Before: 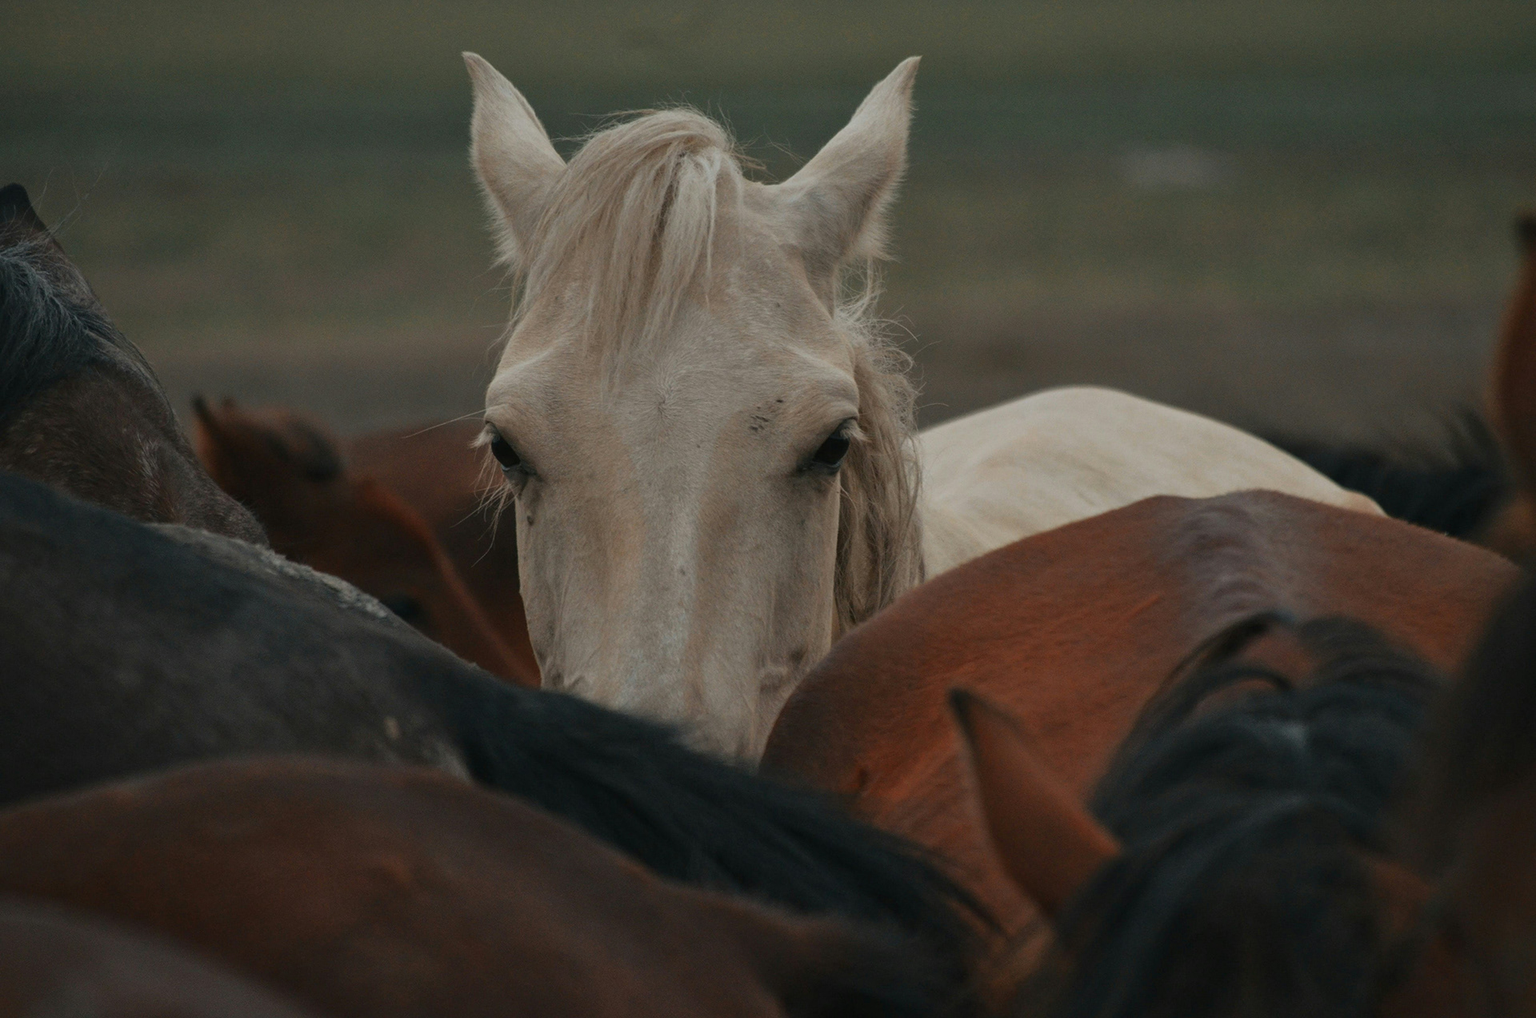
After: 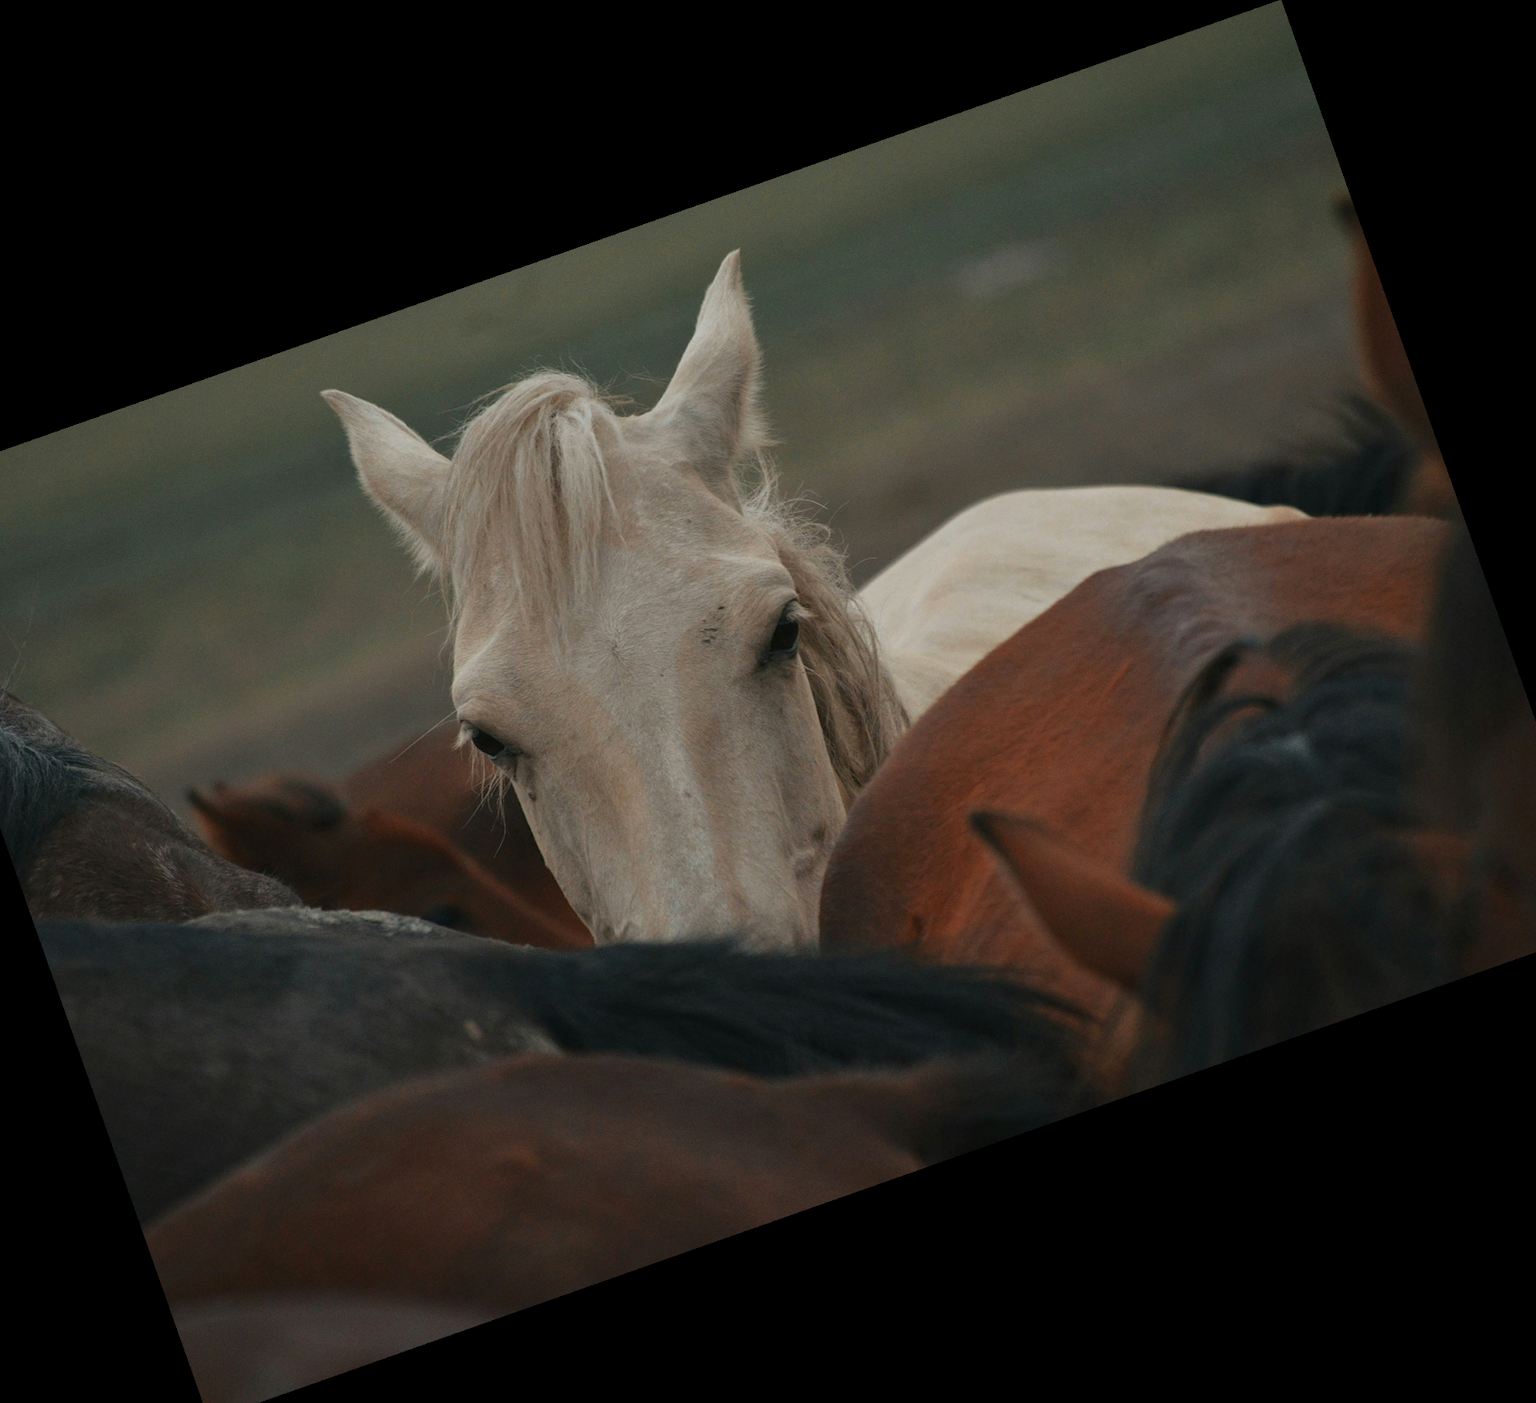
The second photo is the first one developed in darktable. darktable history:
crop and rotate: angle 19.43°, left 6.812%, right 4.125%, bottom 1.087%
exposure: exposure 0.217 EV, compensate highlight preservation false
